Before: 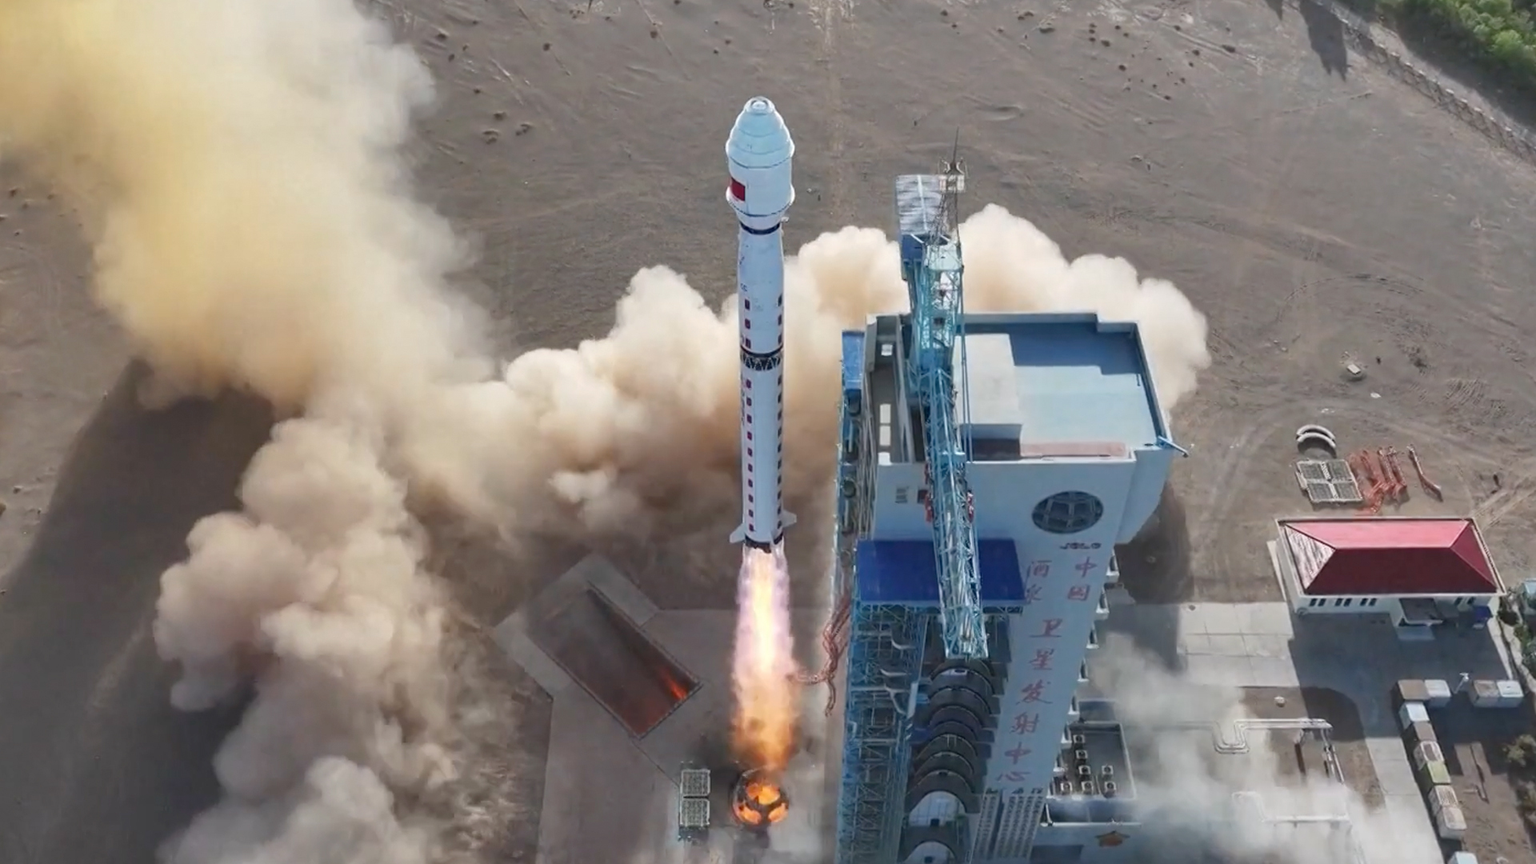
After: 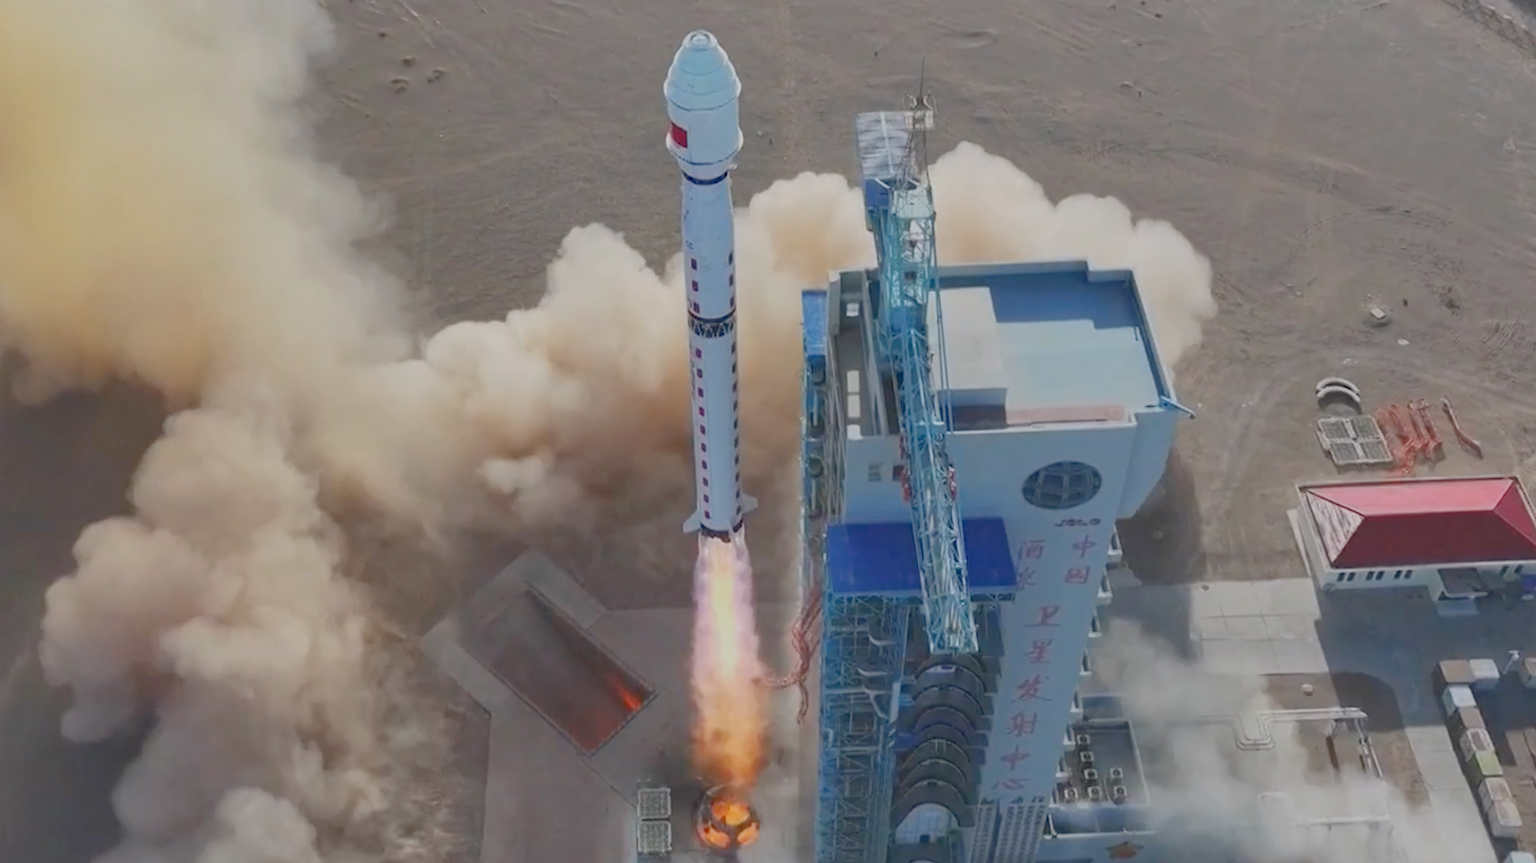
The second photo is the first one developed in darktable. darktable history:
crop and rotate: angle 1.96°, left 5.673%, top 5.673%
color balance rgb: contrast -30%
